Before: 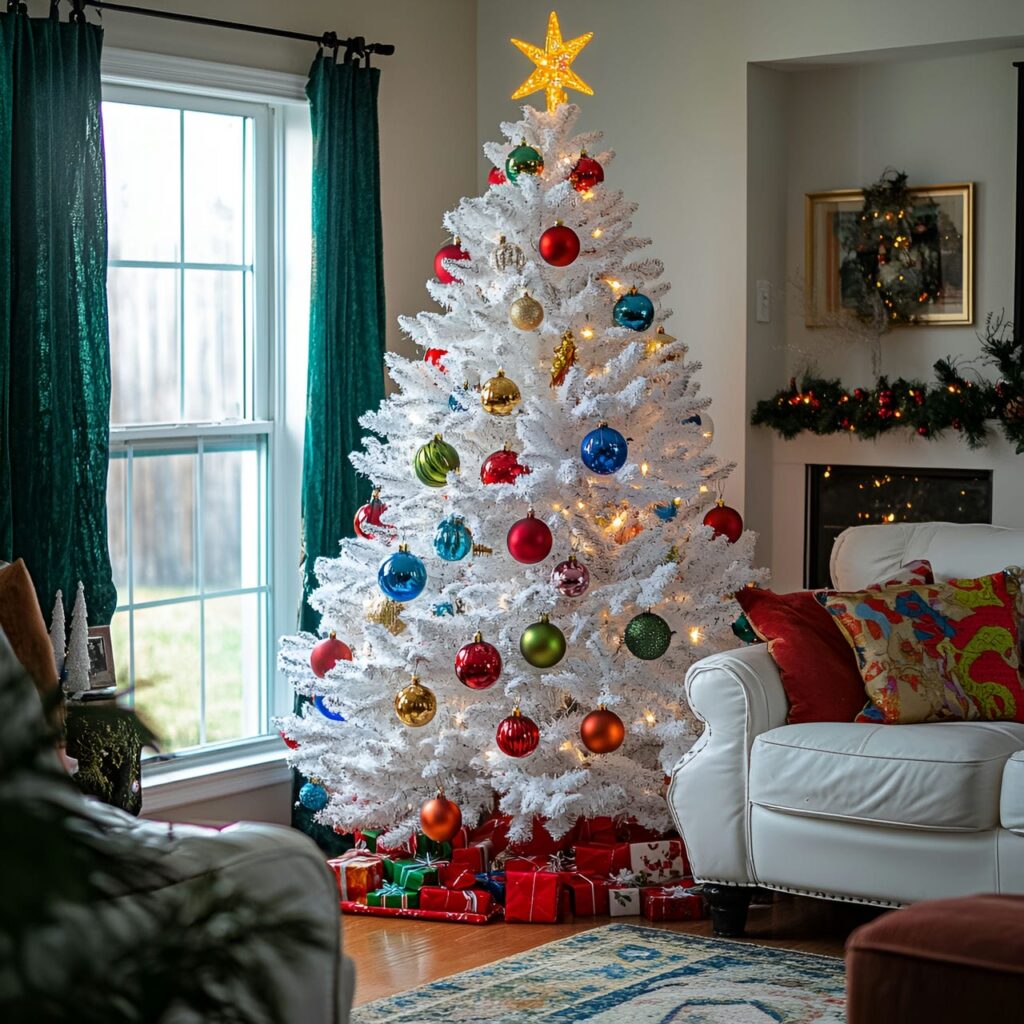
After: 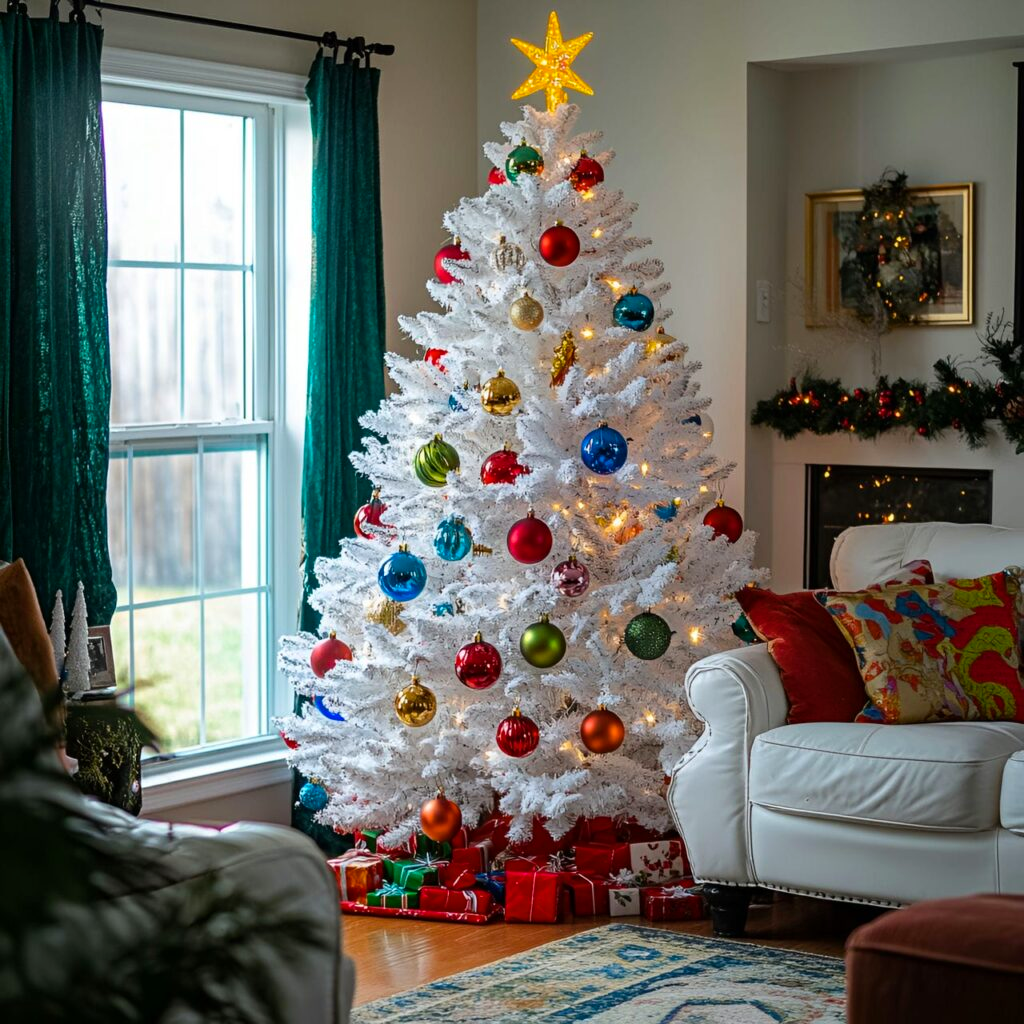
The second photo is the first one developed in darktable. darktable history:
color balance rgb: shadows lift › luminance -9.139%, linear chroma grading › global chroma 15.507%, perceptual saturation grading › global saturation 0.992%
